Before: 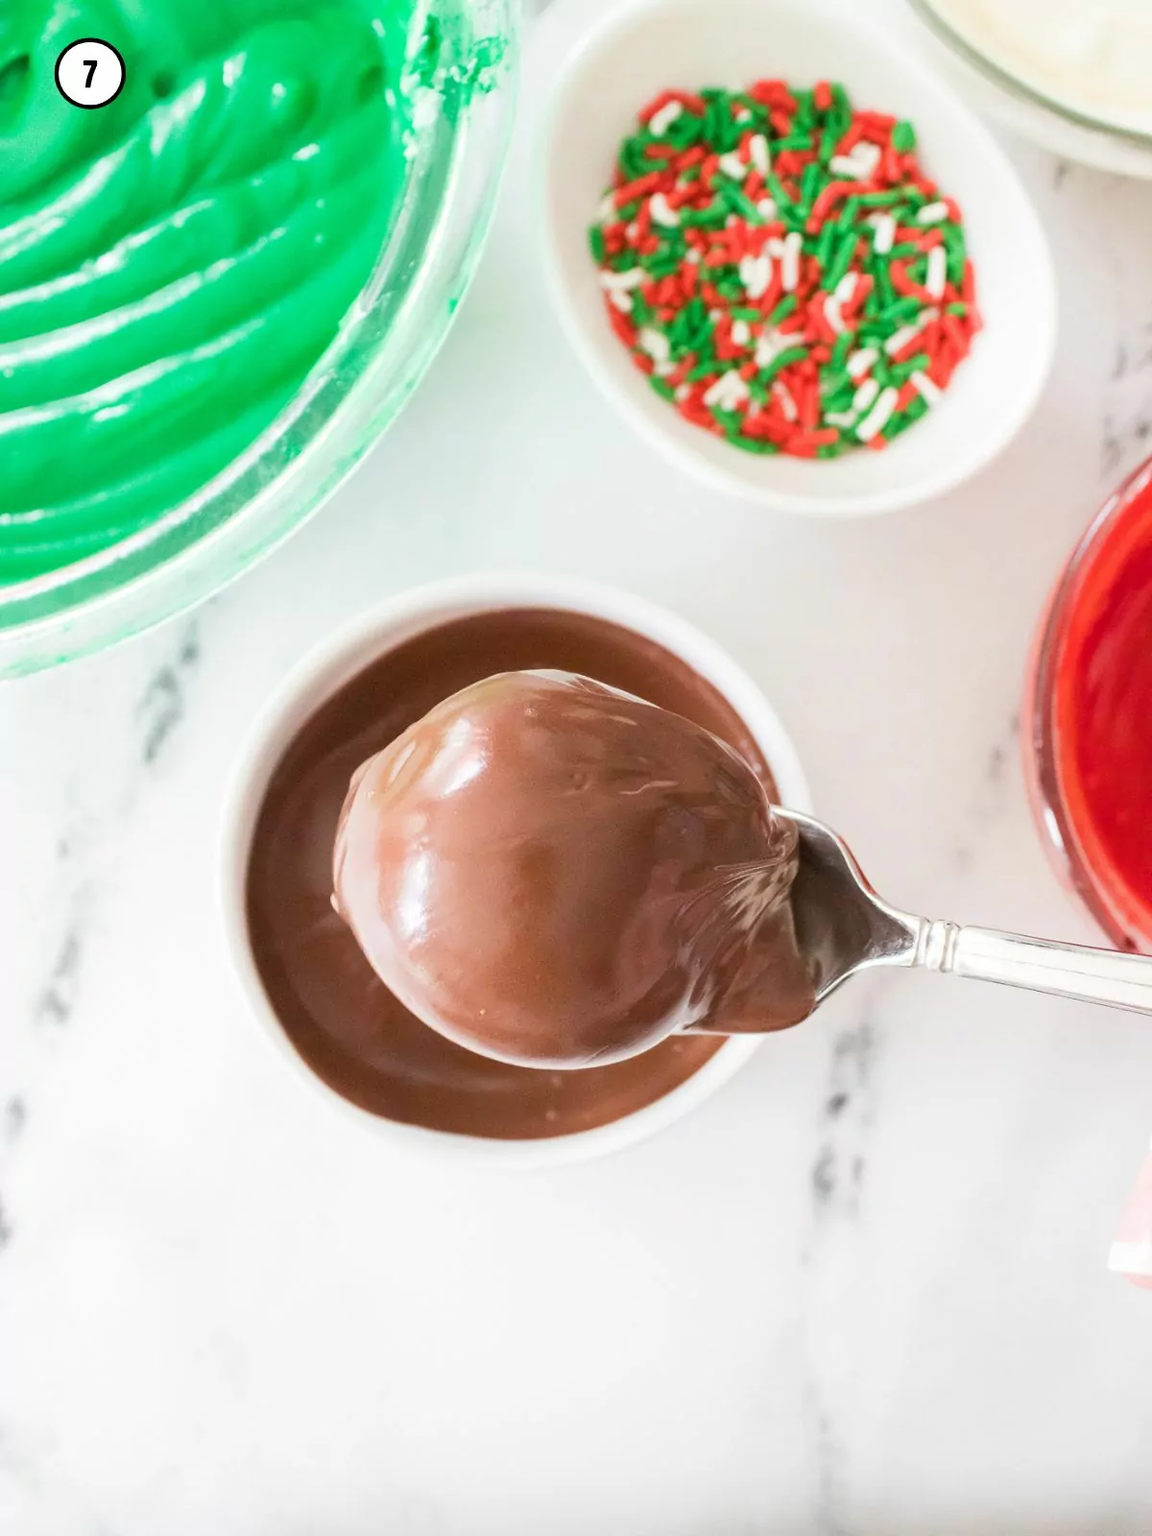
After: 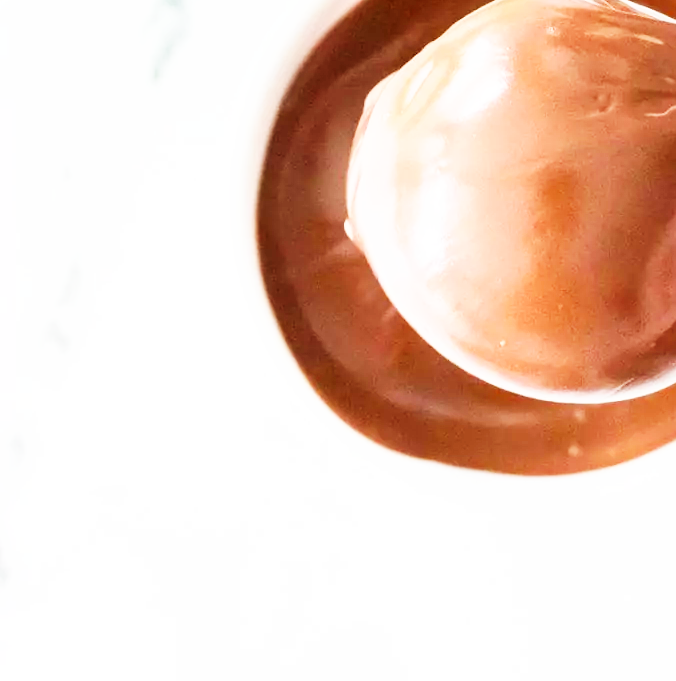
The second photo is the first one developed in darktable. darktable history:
base curve: curves: ch0 [(0, 0) (0.007, 0.004) (0.027, 0.03) (0.046, 0.07) (0.207, 0.54) (0.442, 0.872) (0.673, 0.972) (1, 1)], preserve colors none
crop: top 44.483%, right 43.593%, bottom 12.892%
